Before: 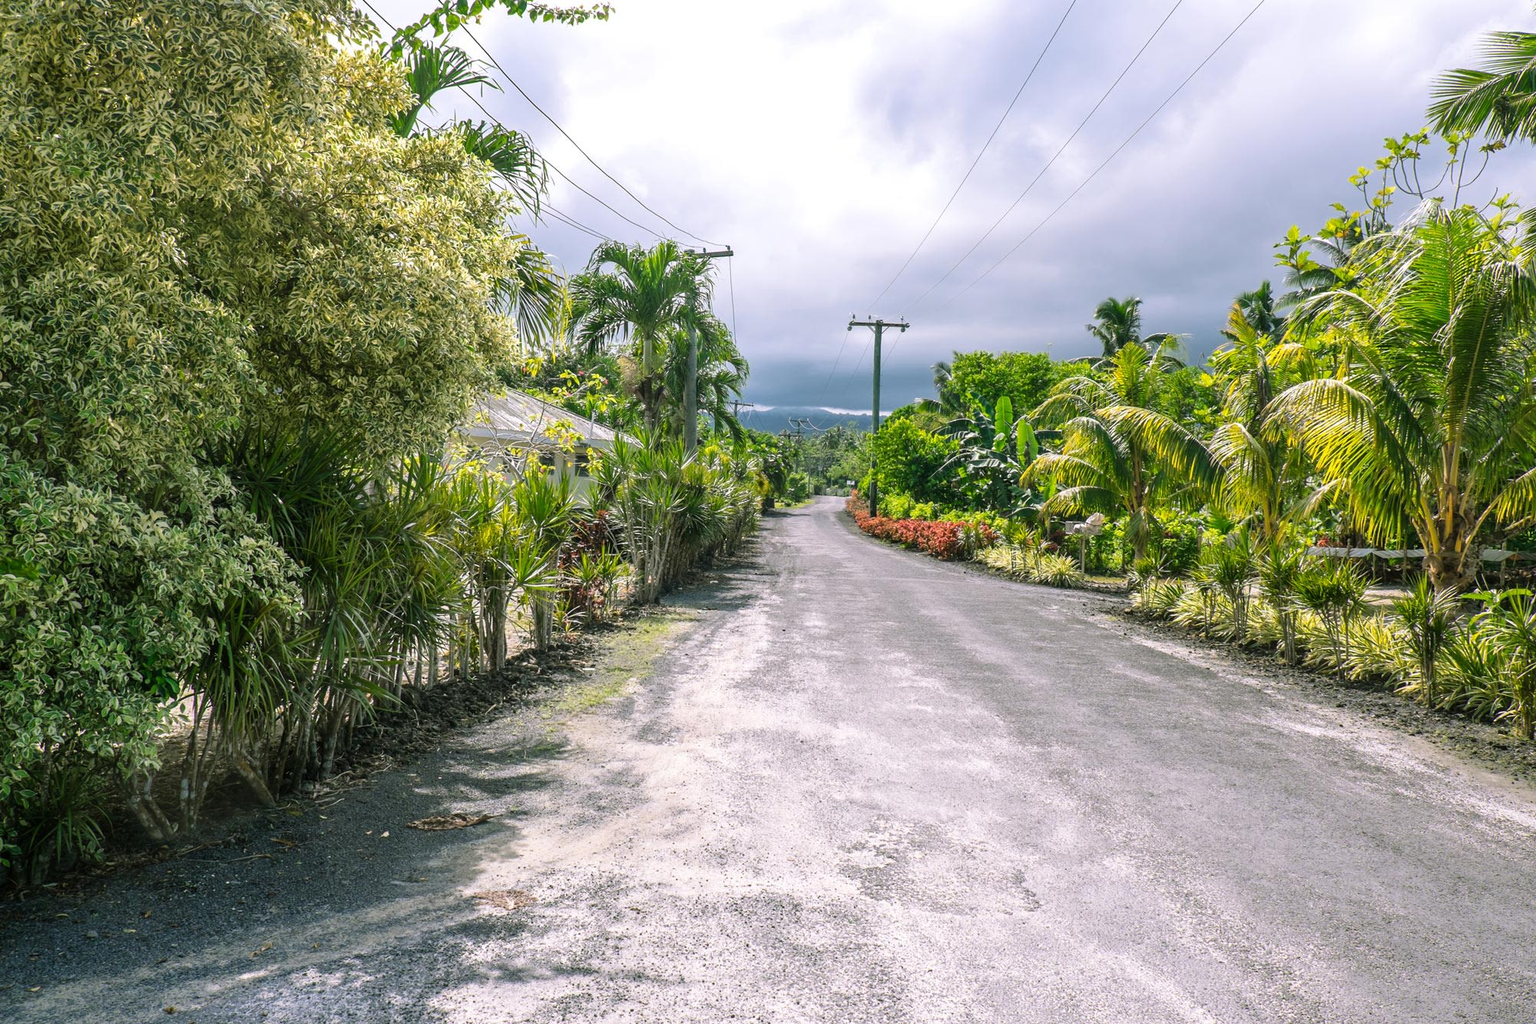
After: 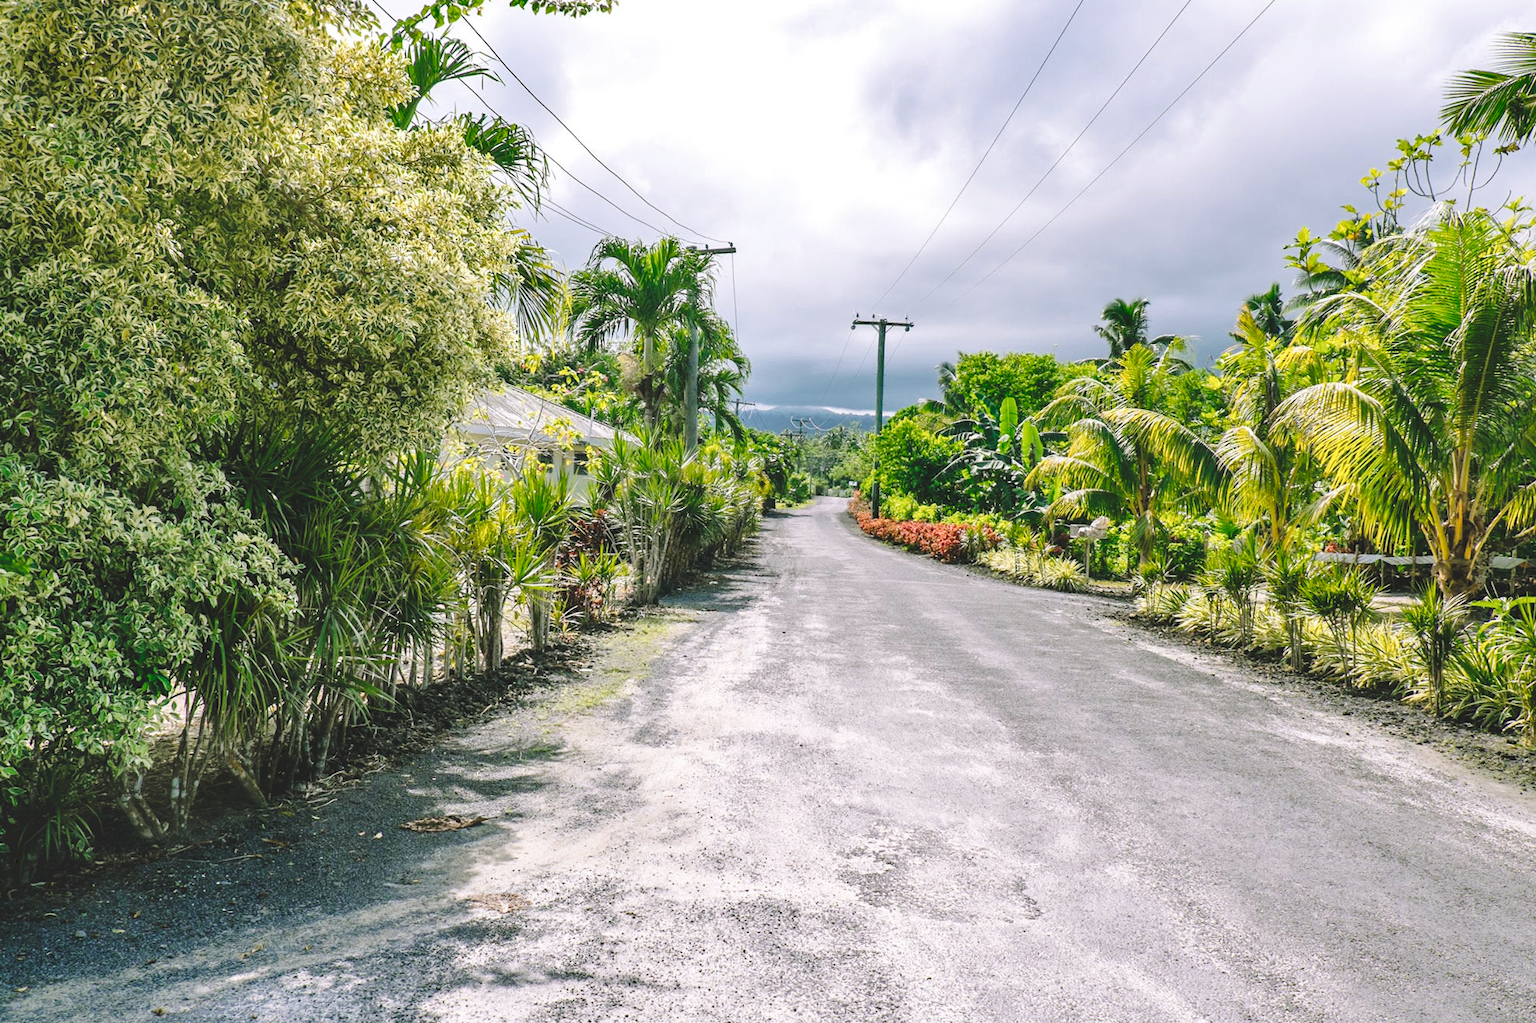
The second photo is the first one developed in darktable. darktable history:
tone curve: curves: ch0 [(0, 0) (0.003, 0.112) (0.011, 0.115) (0.025, 0.111) (0.044, 0.114) (0.069, 0.126) (0.1, 0.144) (0.136, 0.164) (0.177, 0.196) (0.224, 0.249) (0.277, 0.316) (0.335, 0.401) (0.399, 0.487) (0.468, 0.571) (0.543, 0.647) (0.623, 0.728) (0.709, 0.795) (0.801, 0.866) (0.898, 0.933) (1, 1)], preserve colors none
crop and rotate: angle -0.5°
shadows and highlights: shadows 49, highlights -41, soften with gaussian
